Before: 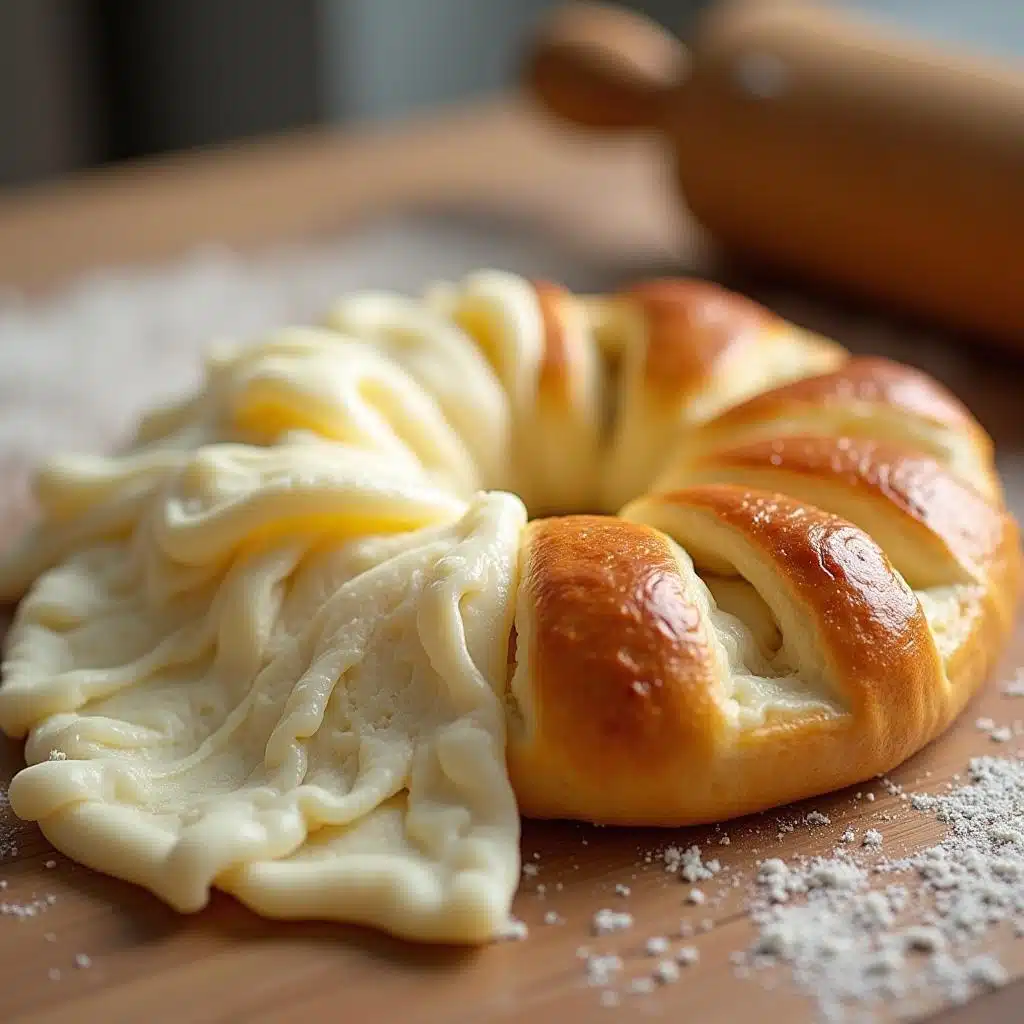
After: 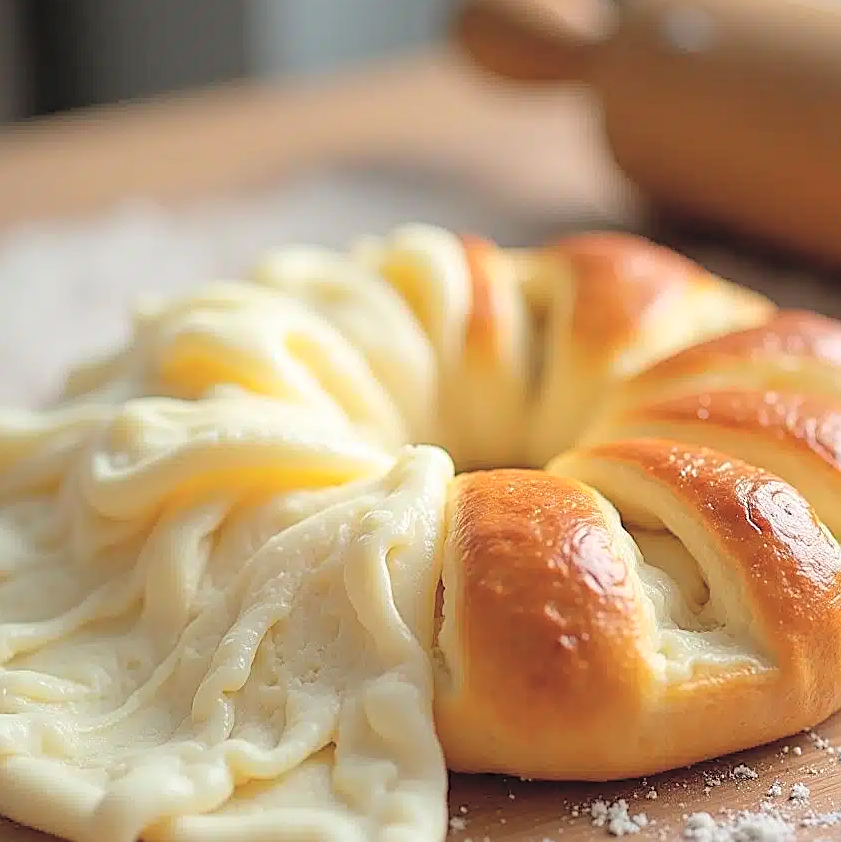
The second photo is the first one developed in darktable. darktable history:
contrast brightness saturation: brightness 0.28
sharpen: on, module defaults
crop and rotate: left 7.196%, top 4.574%, right 10.605%, bottom 13.178%
